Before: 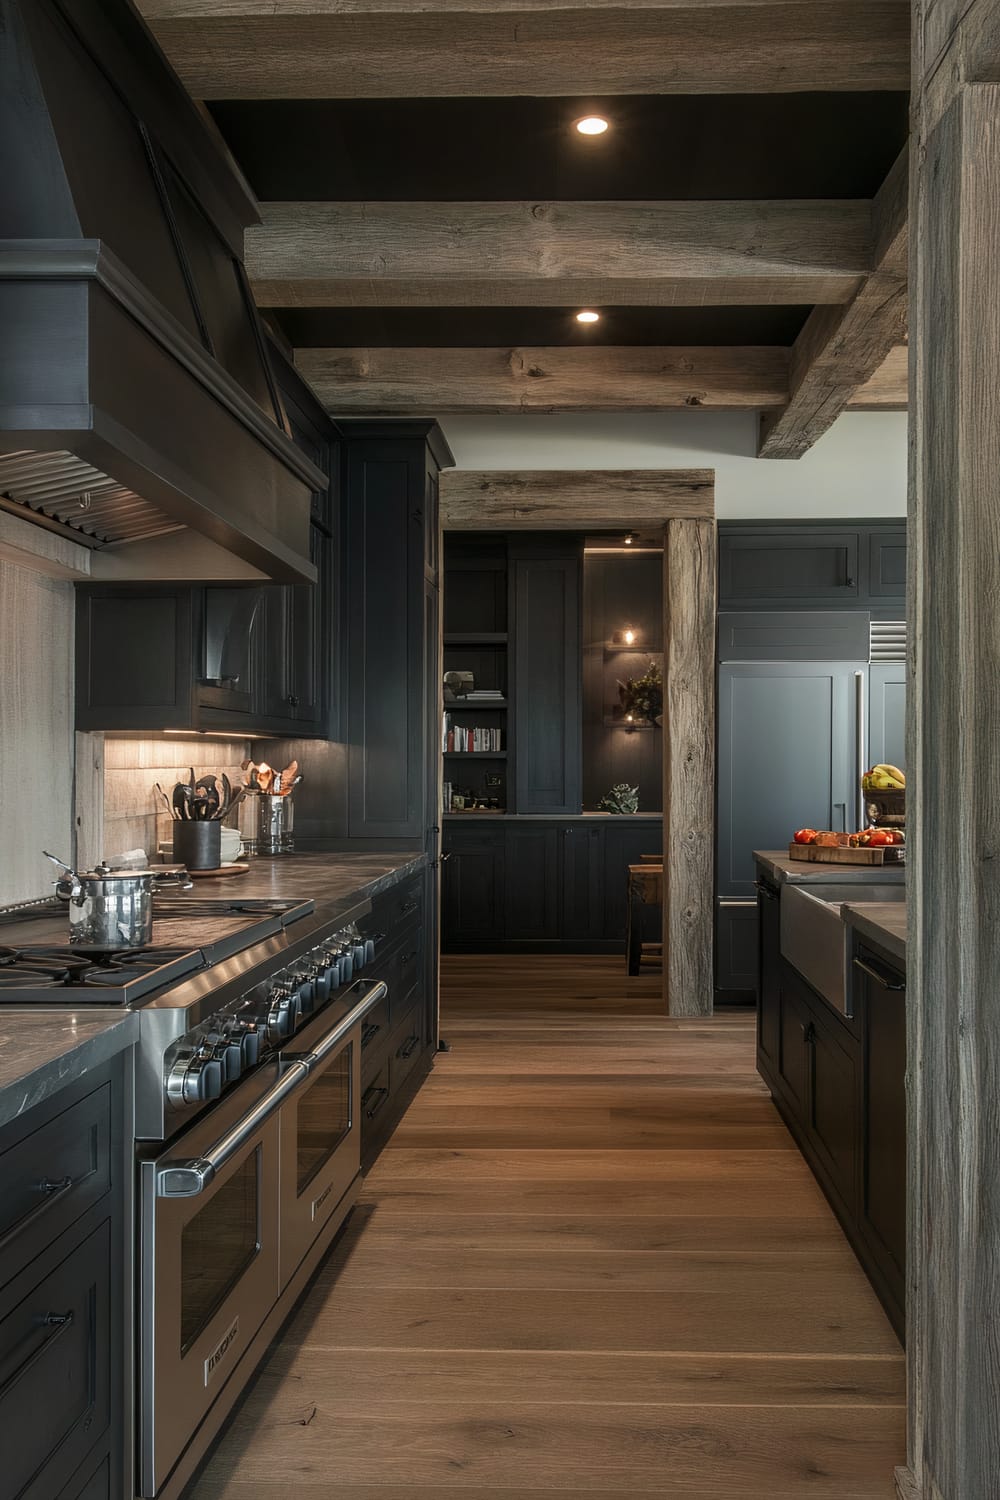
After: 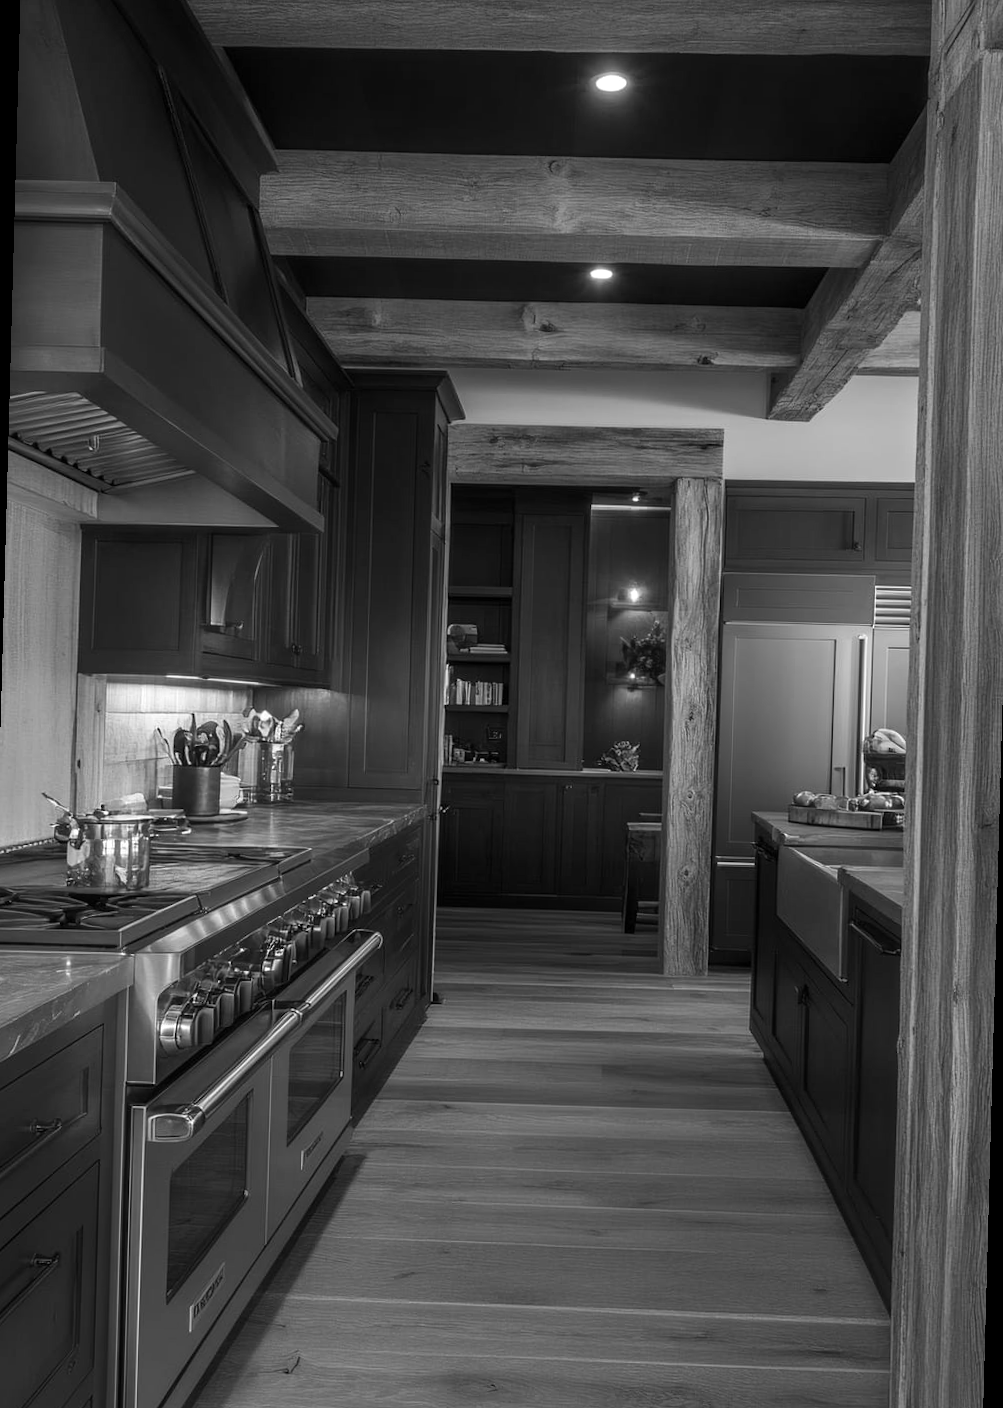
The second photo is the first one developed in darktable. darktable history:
rotate and perspective: rotation 1.57°, crop left 0.018, crop right 0.982, crop top 0.039, crop bottom 0.961
monochrome: on, module defaults
color zones: curves: ch0 [(0.25, 0.5) (0.636, 0.25) (0.75, 0.5)]
white balance: red 1.042, blue 1.17
